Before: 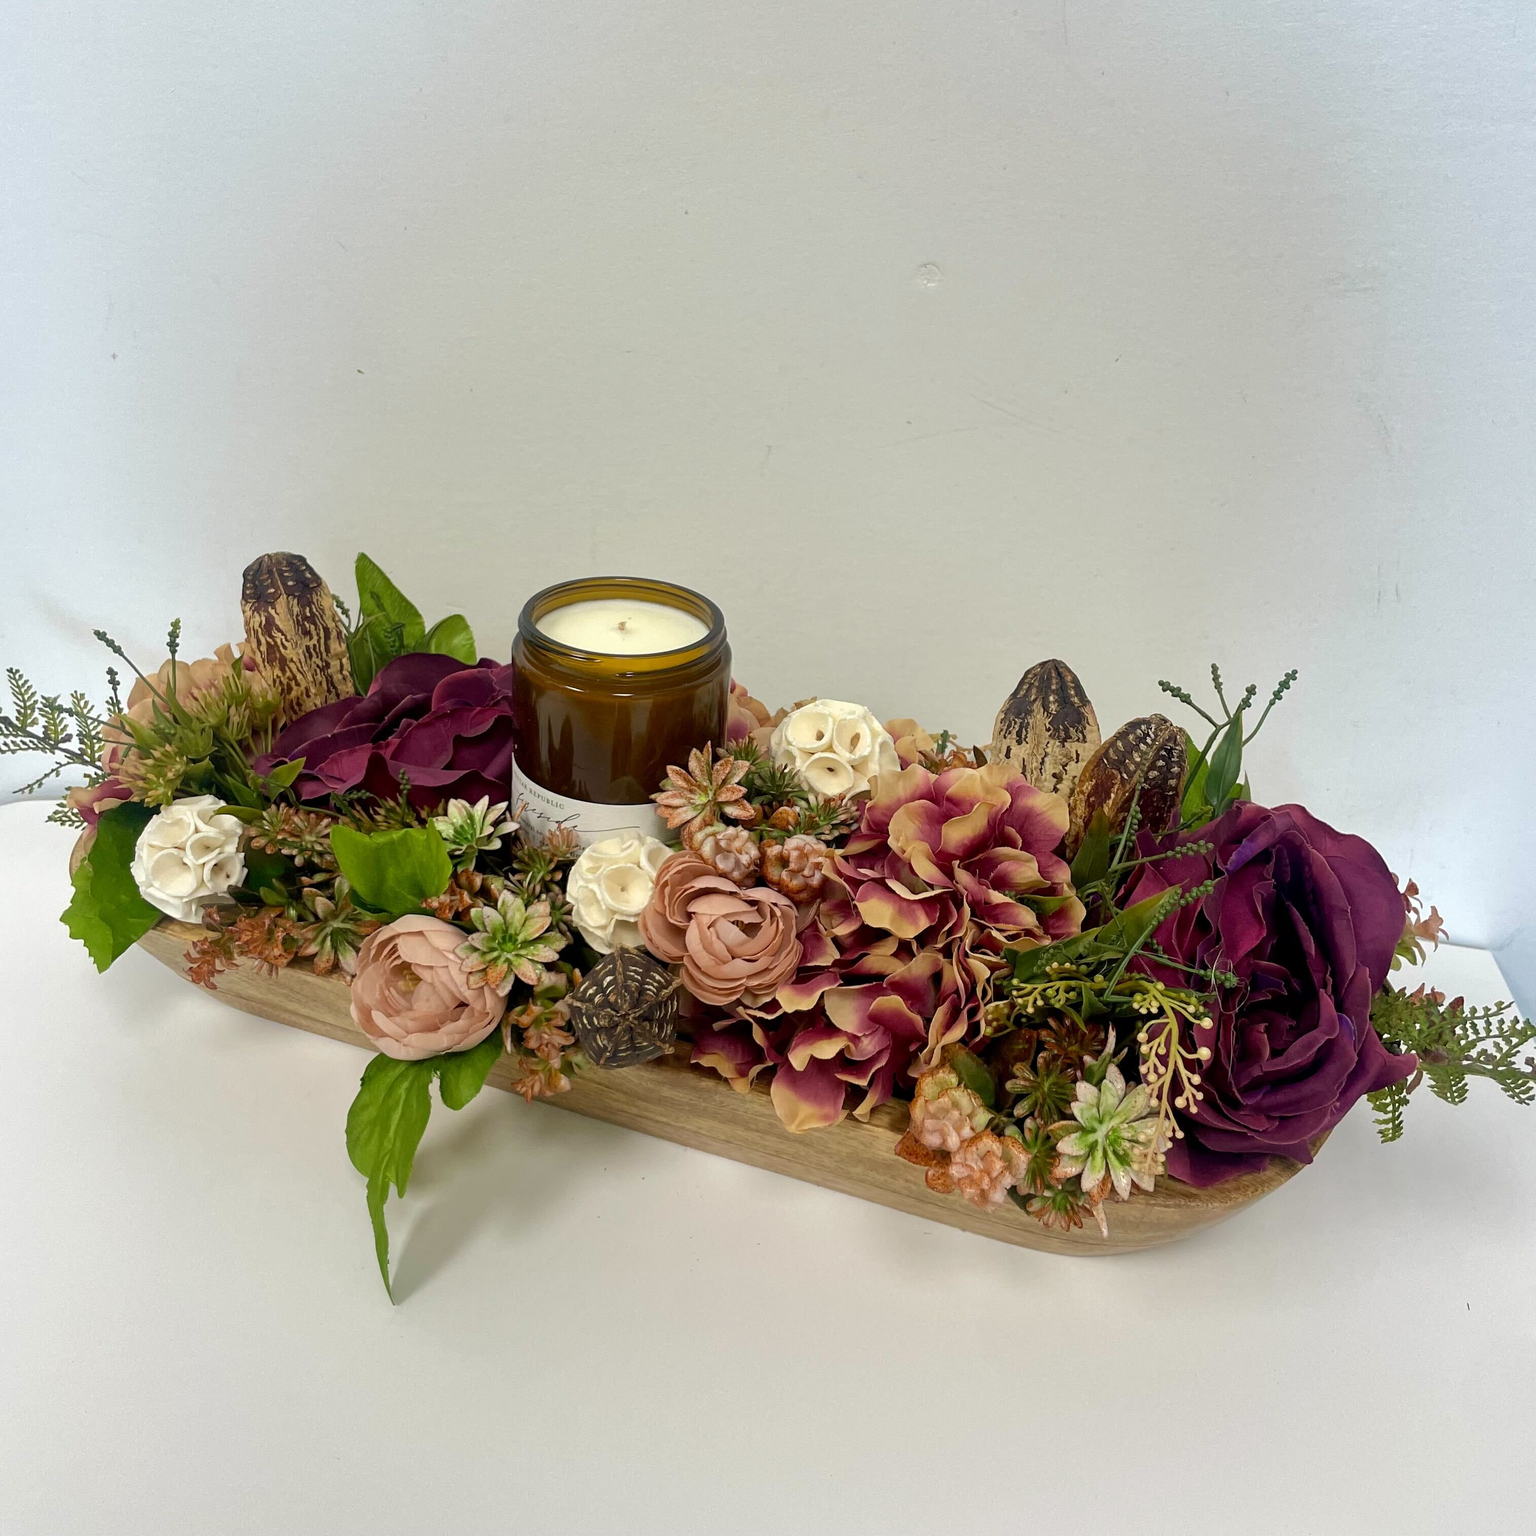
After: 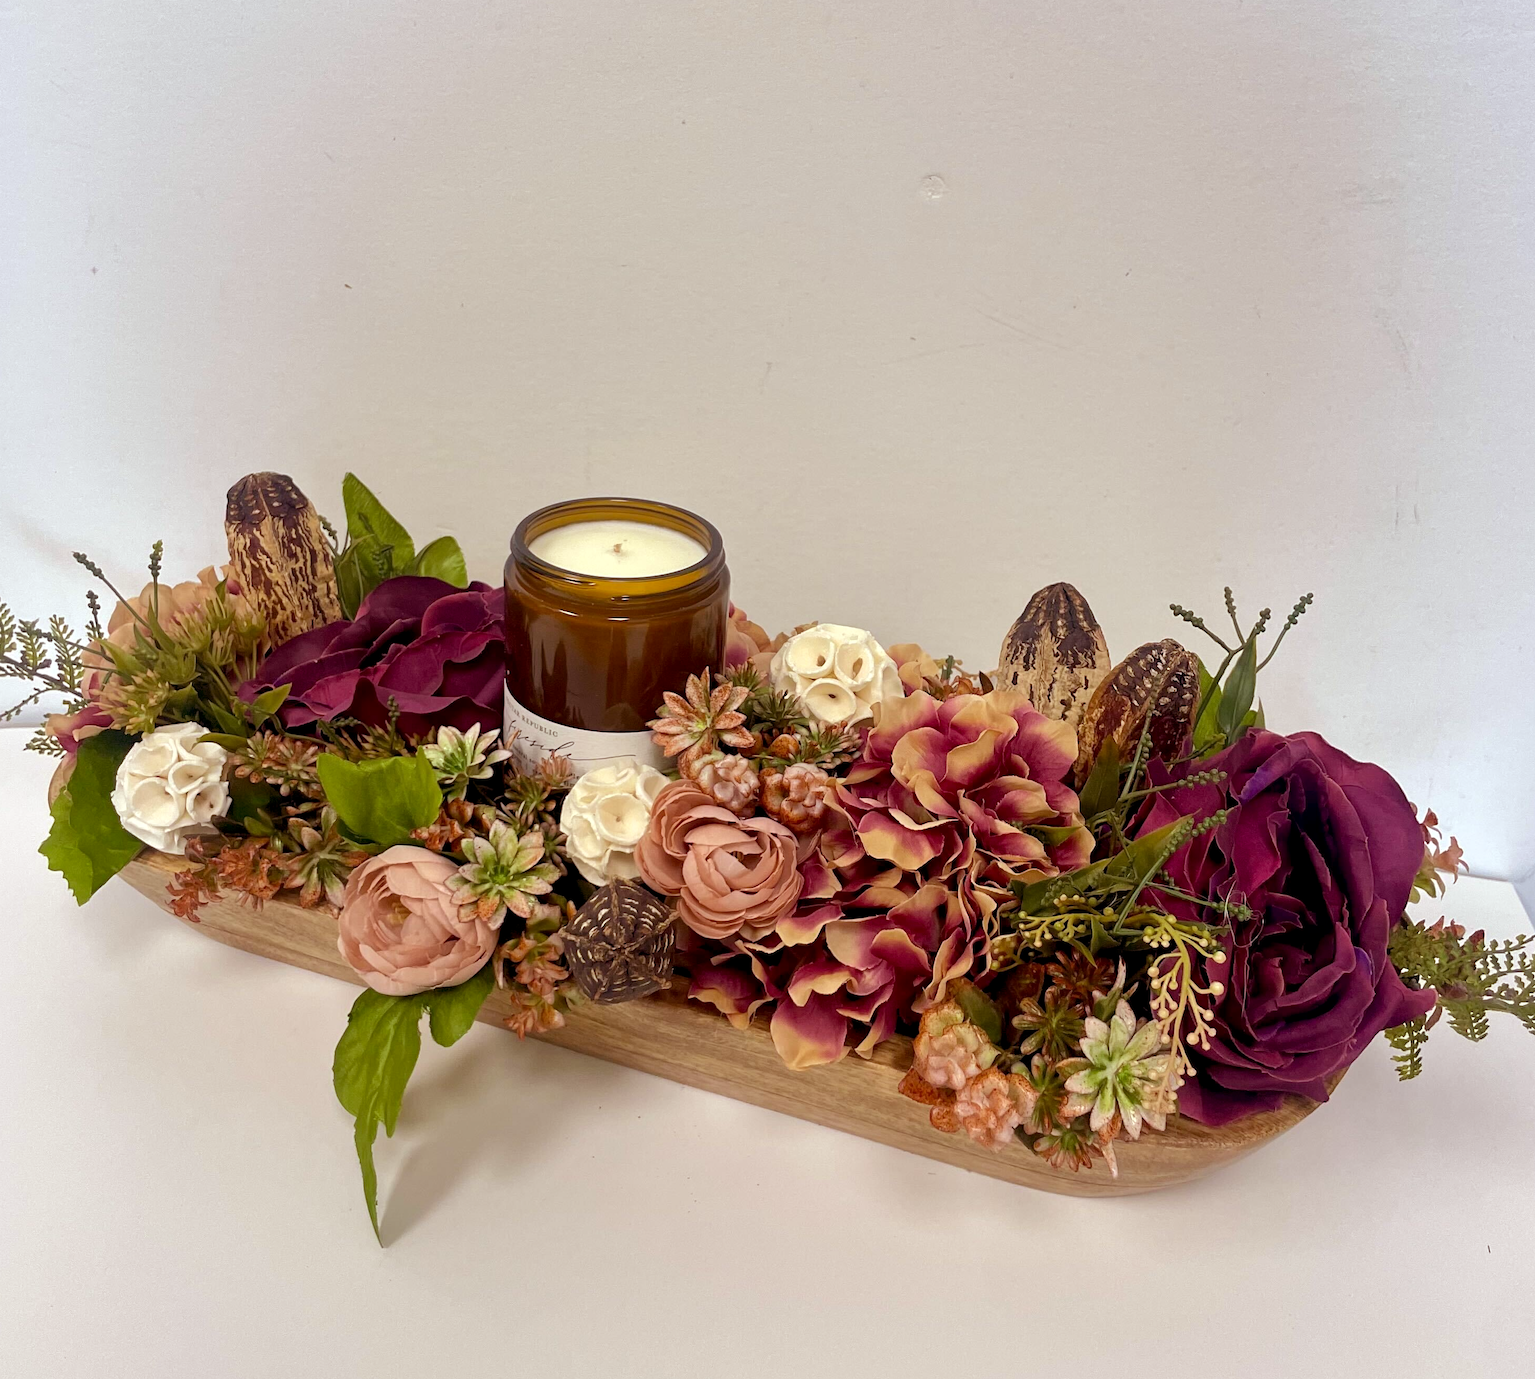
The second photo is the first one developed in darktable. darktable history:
crop: left 1.507%, top 6.147%, right 1.379%, bottom 6.637%
rgb levels: mode RGB, independent channels, levels [[0, 0.474, 1], [0, 0.5, 1], [0, 0.5, 1]]
contrast equalizer: octaves 7, y [[0.6 ×6], [0.55 ×6], [0 ×6], [0 ×6], [0 ×6]], mix 0.15
